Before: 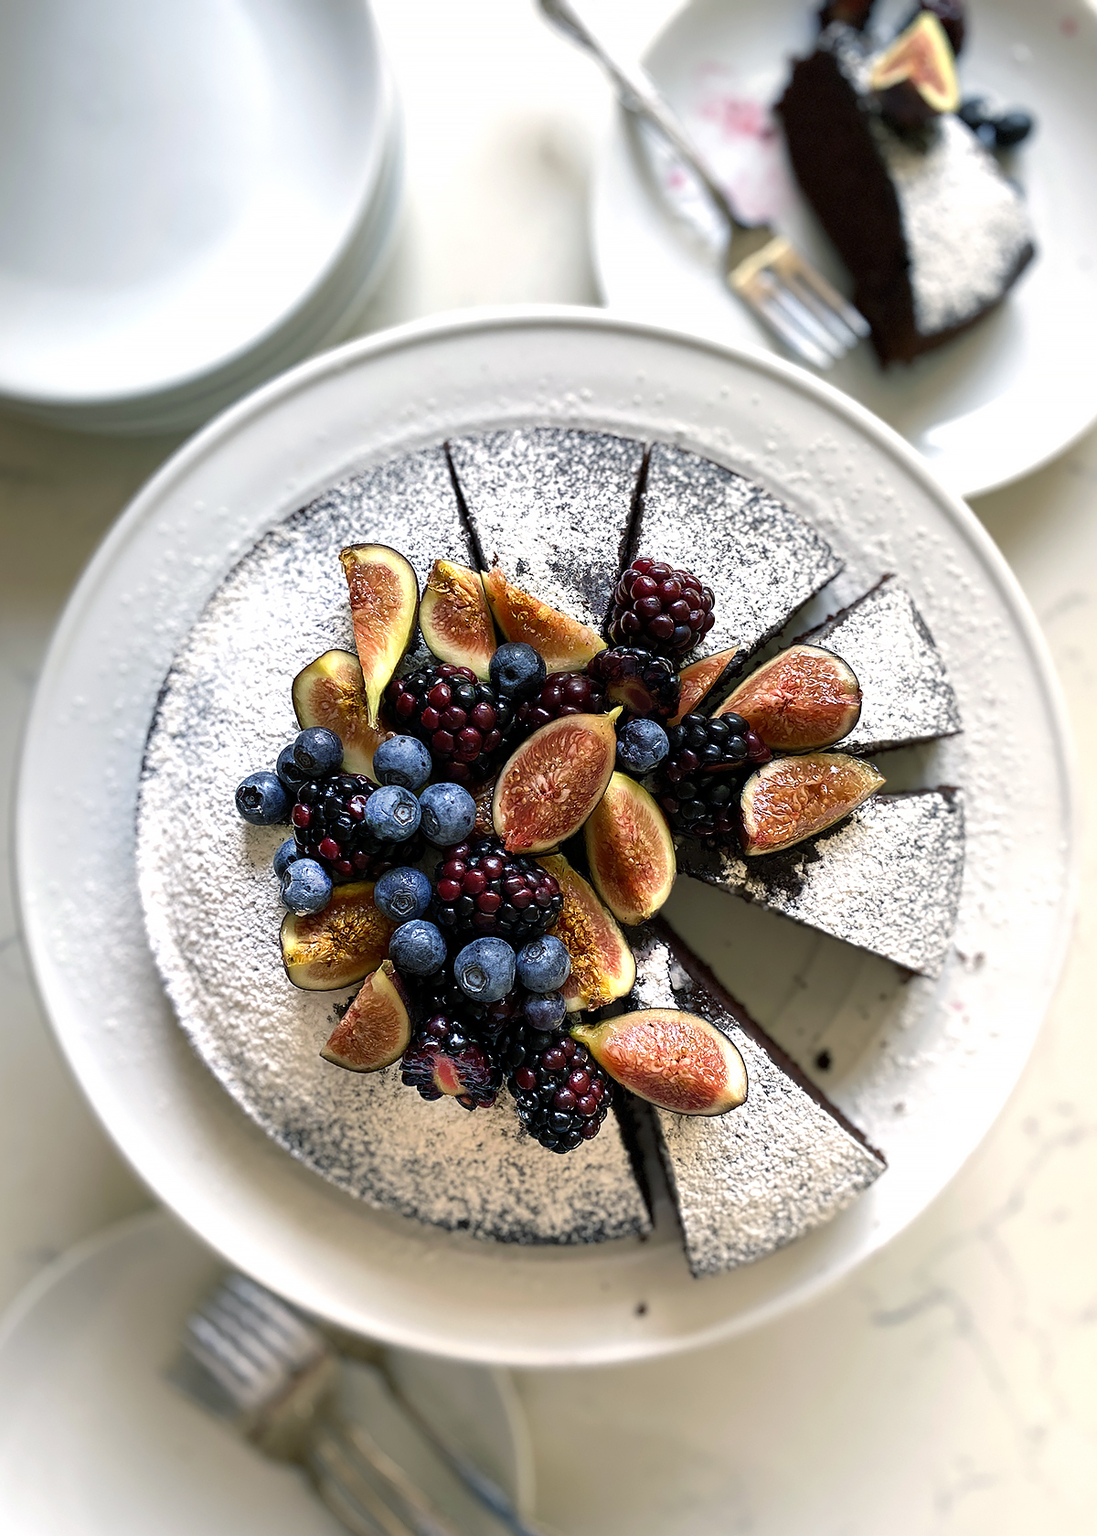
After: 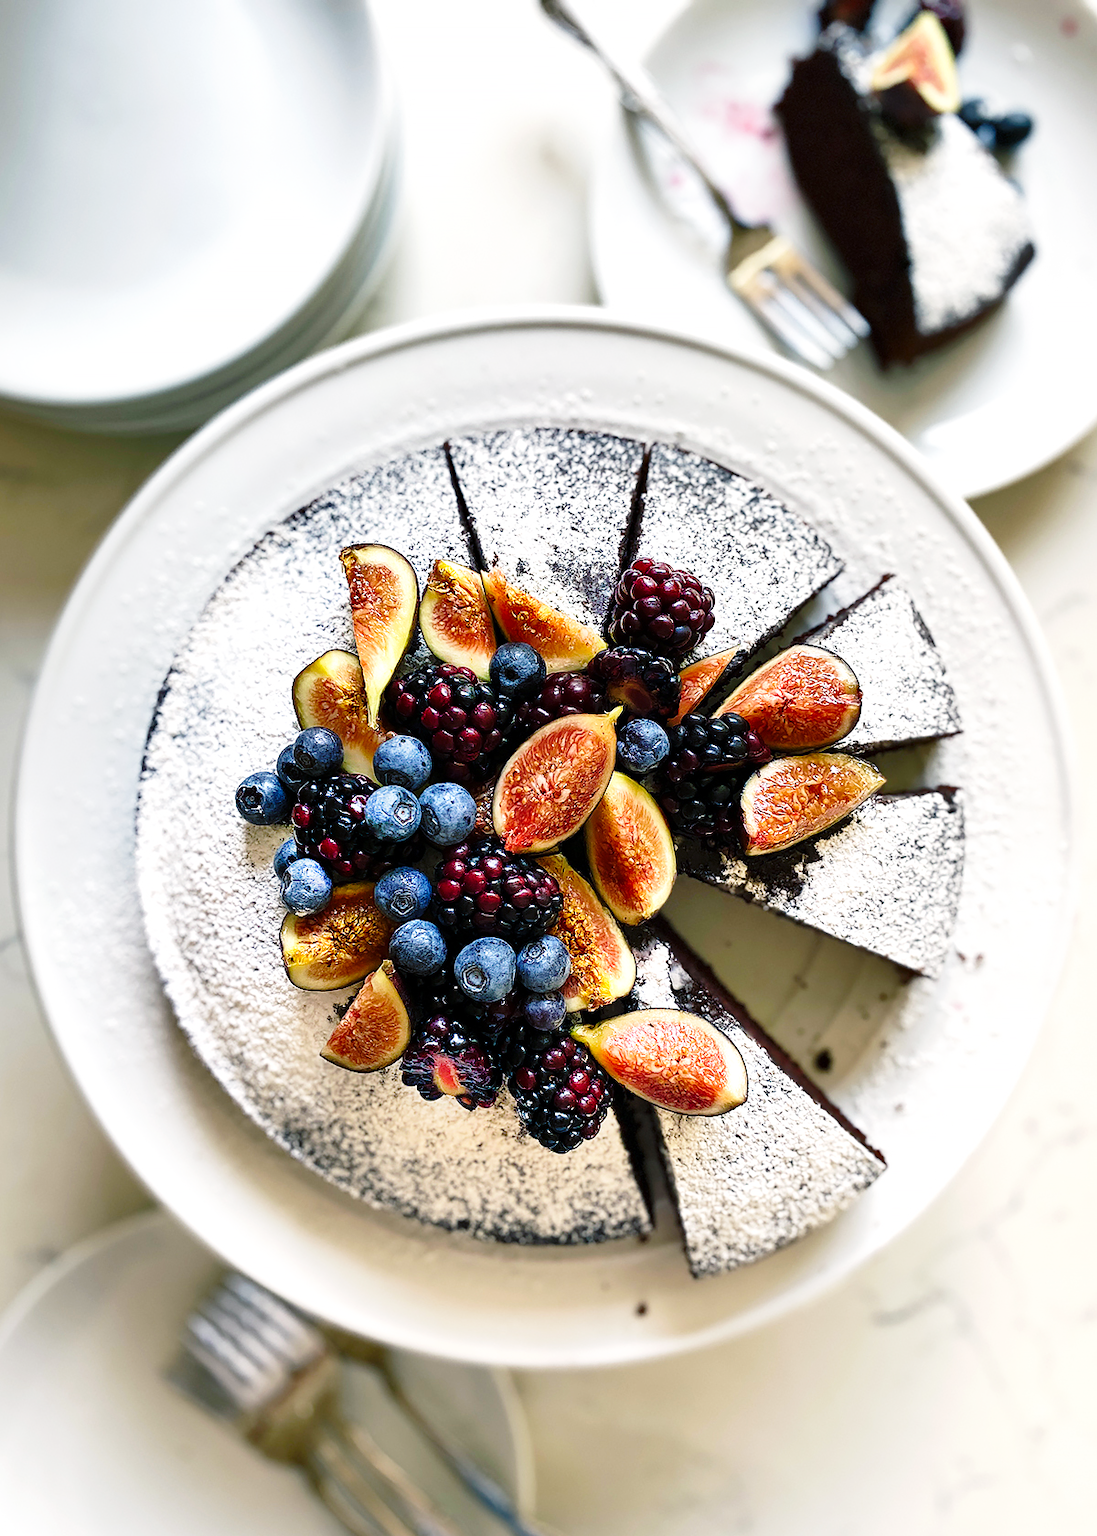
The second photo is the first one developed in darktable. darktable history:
base curve: curves: ch0 [(0, 0) (0.028, 0.03) (0.121, 0.232) (0.46, 0.748) (0.859, 0.968) (1, 1)], preserve colors none
shadows and highlights: soften with gaussian
